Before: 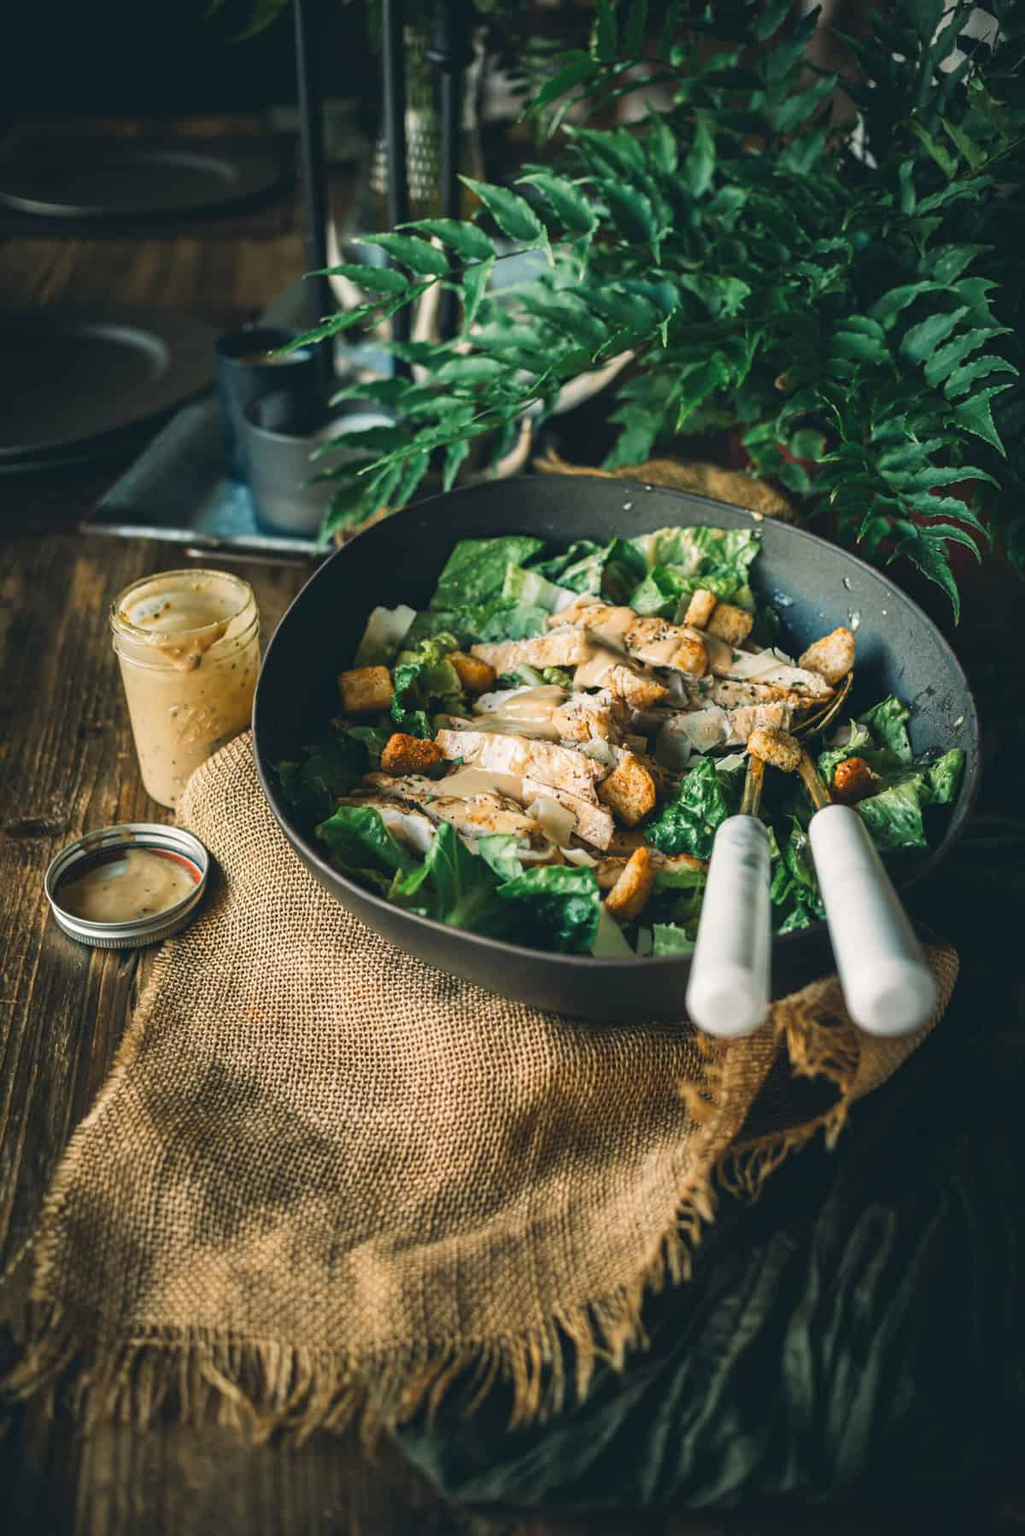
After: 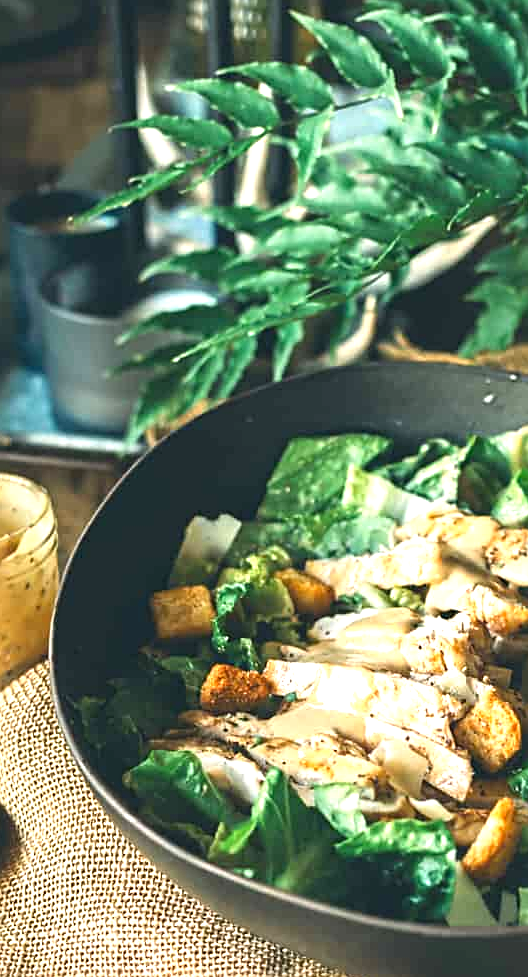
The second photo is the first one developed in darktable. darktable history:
exposure: exposure 0.989 EV, compensate highlight preservation false
crop: left 20.55%, top 10.815%, right 35.4%, bottom 34.801%
sharpen: radius 2.507, amount 0.34
